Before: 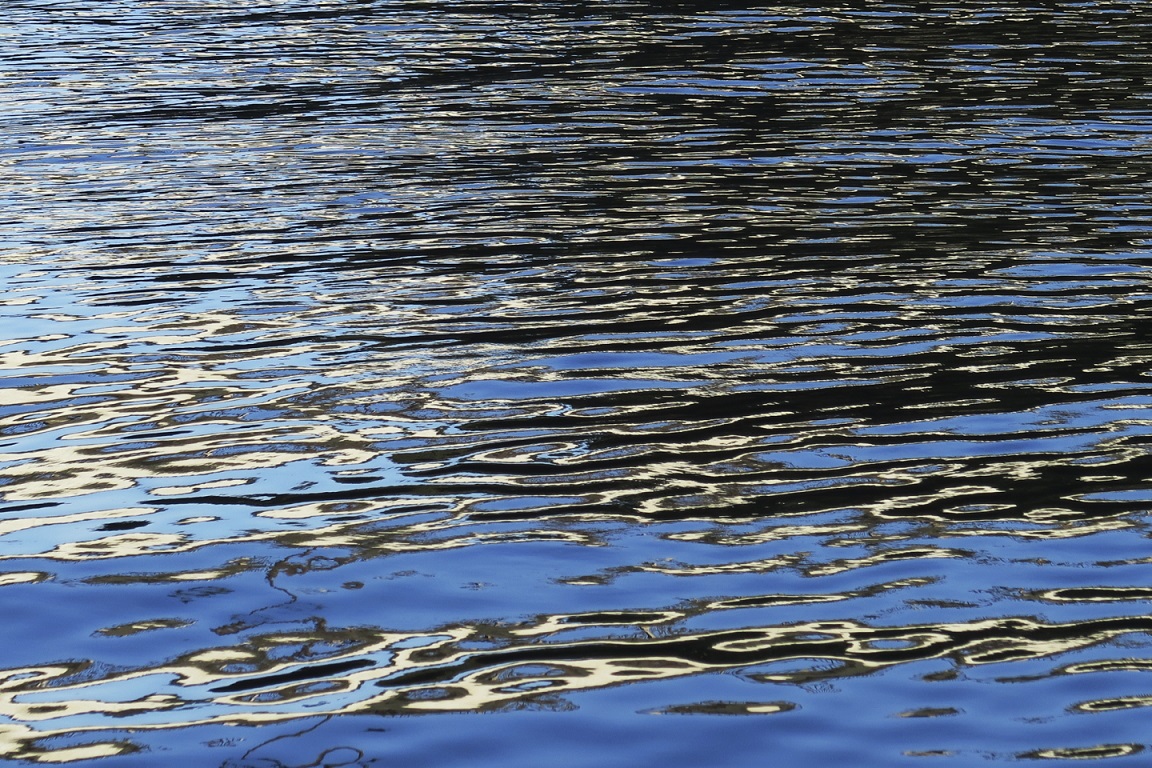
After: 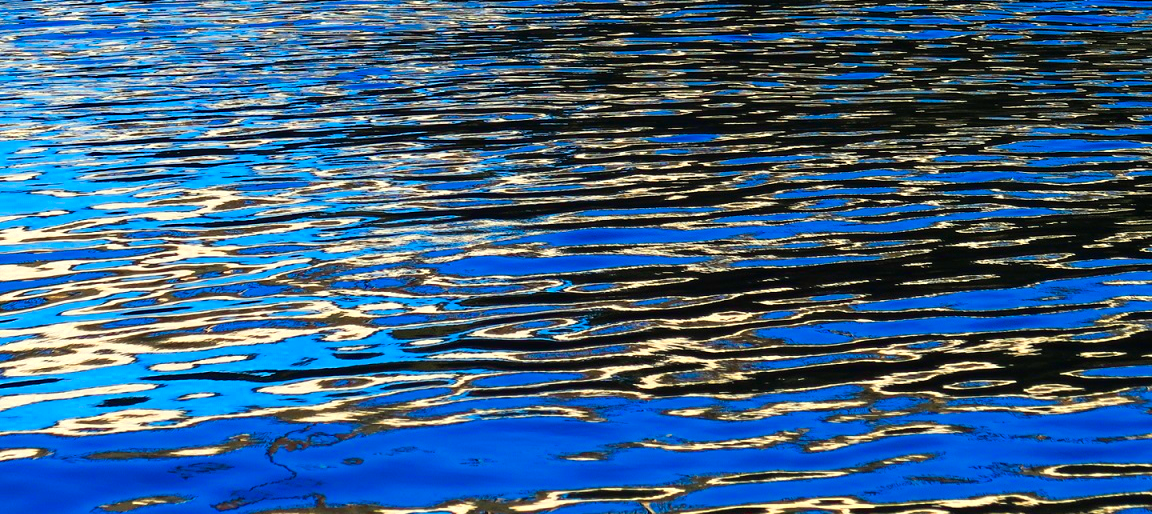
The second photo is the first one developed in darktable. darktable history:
crop: top 16.244%, bottom 16.755%
color balance rgb: linear chroma grading › shadows 17.372%, linear chroma grading › highlights 61.496%, linear chroma grading › global chroma 49.355%, perceptual saturation grading › global saturation 30.273%, global vibrance 20%
color zones: curves: ch0 [(0, 0.473) (0.001, 0.473) (0.226, 0.548) (0.4, 0.589) (0.525, 0.54) (0.728, 0.403) (0.999, 0.473) (1, 0.473)]; ch1 [(0, 0.619) (0.001, 0.619) (0.234, 0.388) (0.4, 0.372) (0.528, 0.422) (0.732, 0.53) (0.999, 0.619) (1, 0.619)]; ch2 [(0, 0.547) (0.001, 0.547) (0.226, 0.45) (0.4, 0.525) (0.525, 0.585) (0.8, 0.511) (0.999, 0.547) (1, 0.547)], mix 25.14%
exposure: compensate exposure bias true, compensate highlight preservation false
